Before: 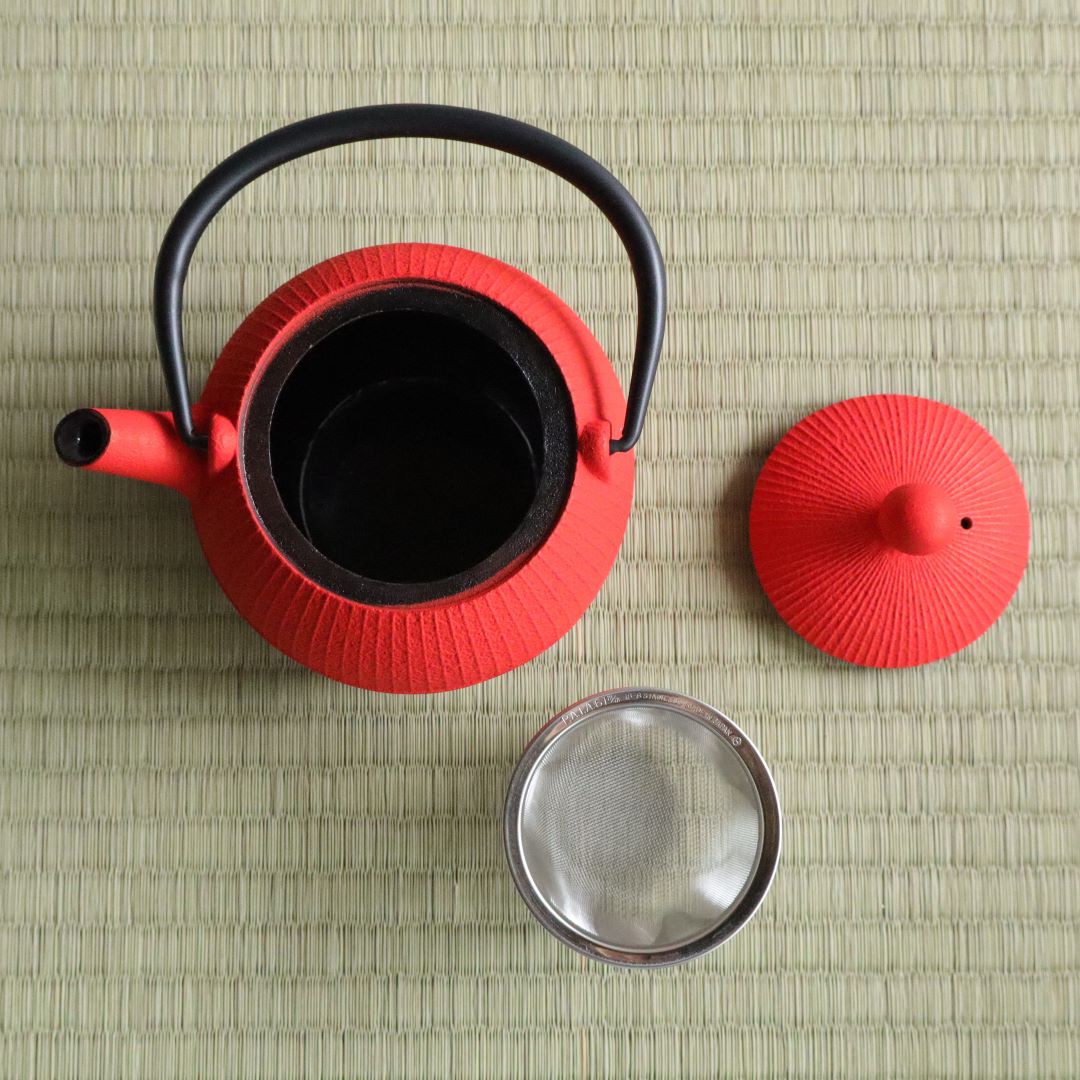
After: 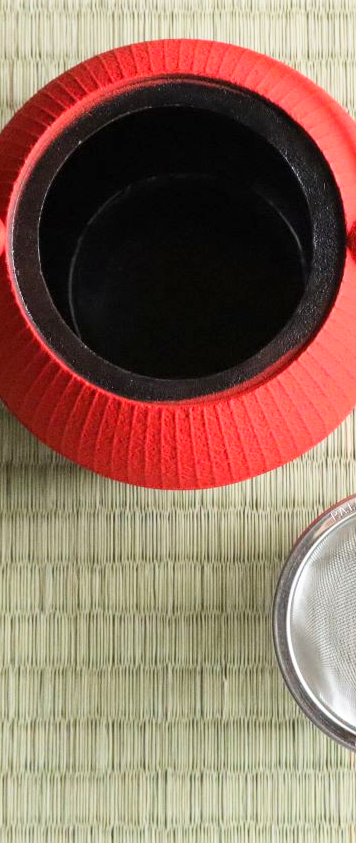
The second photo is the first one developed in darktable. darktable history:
crop and rotate: left 21.403%, top 18.897%, right 45.606%, bottom 2.97%
base curve: curves: ch0 [(0, 0) (0.579, 0.807) (1, 1)], preserve colors none
